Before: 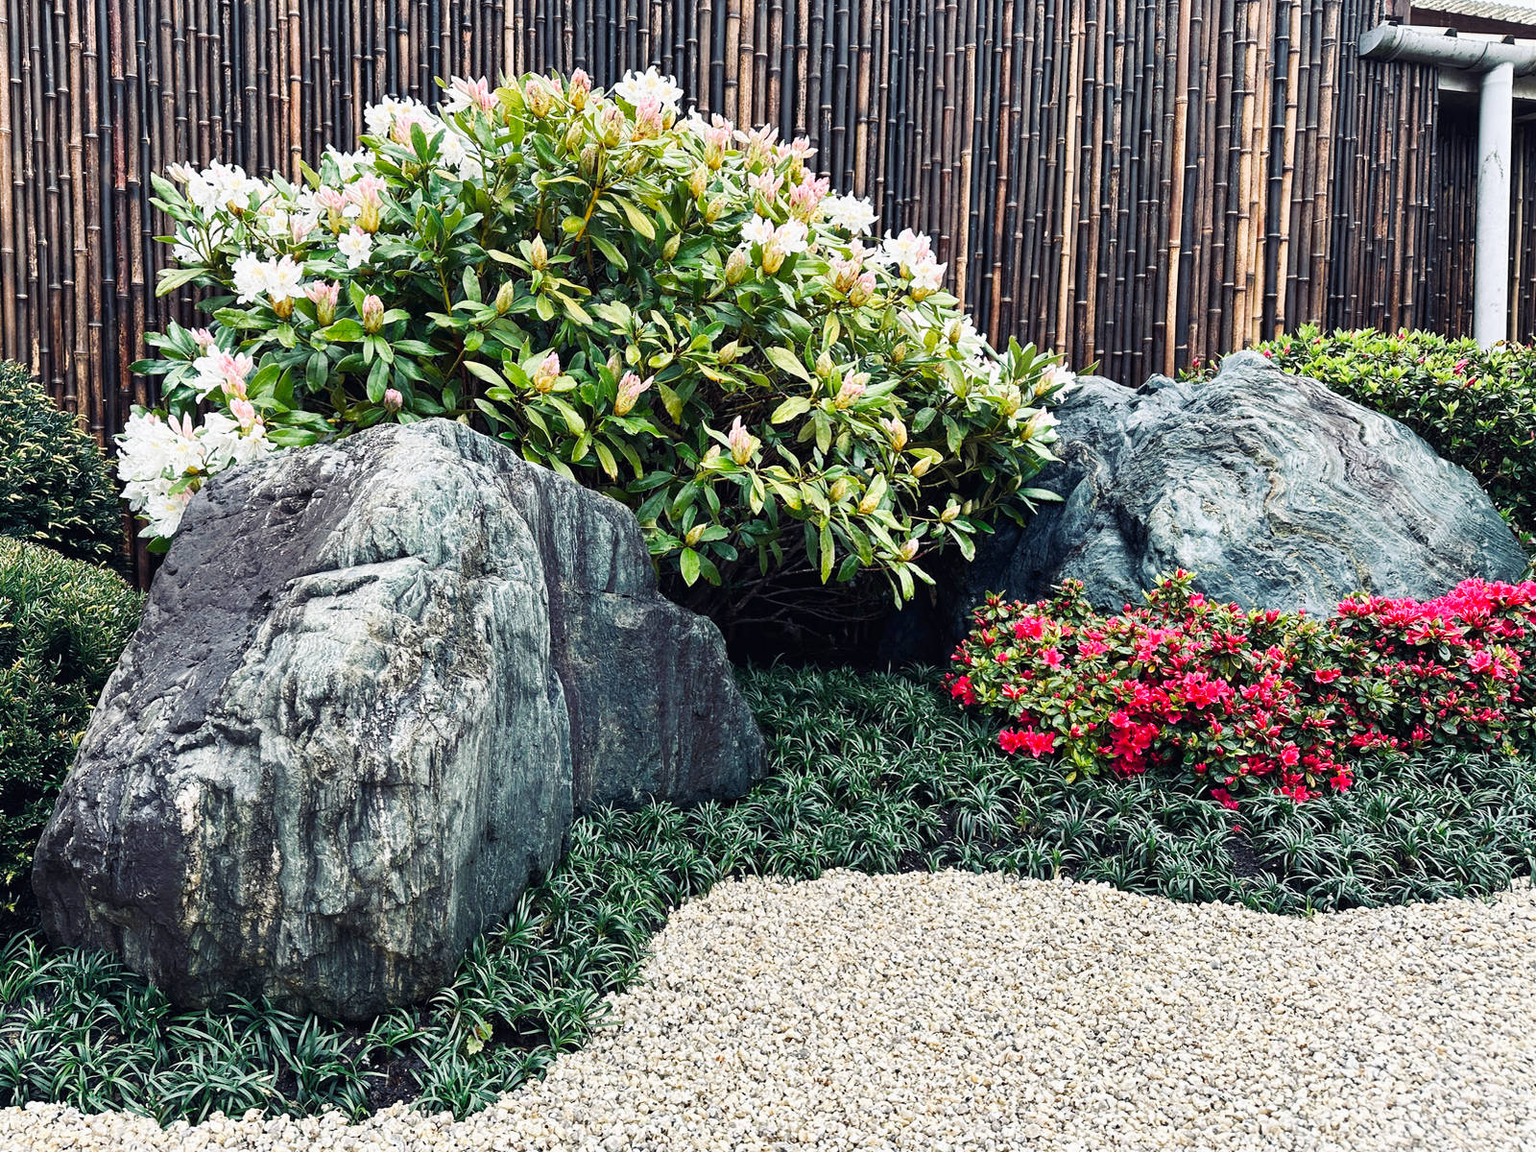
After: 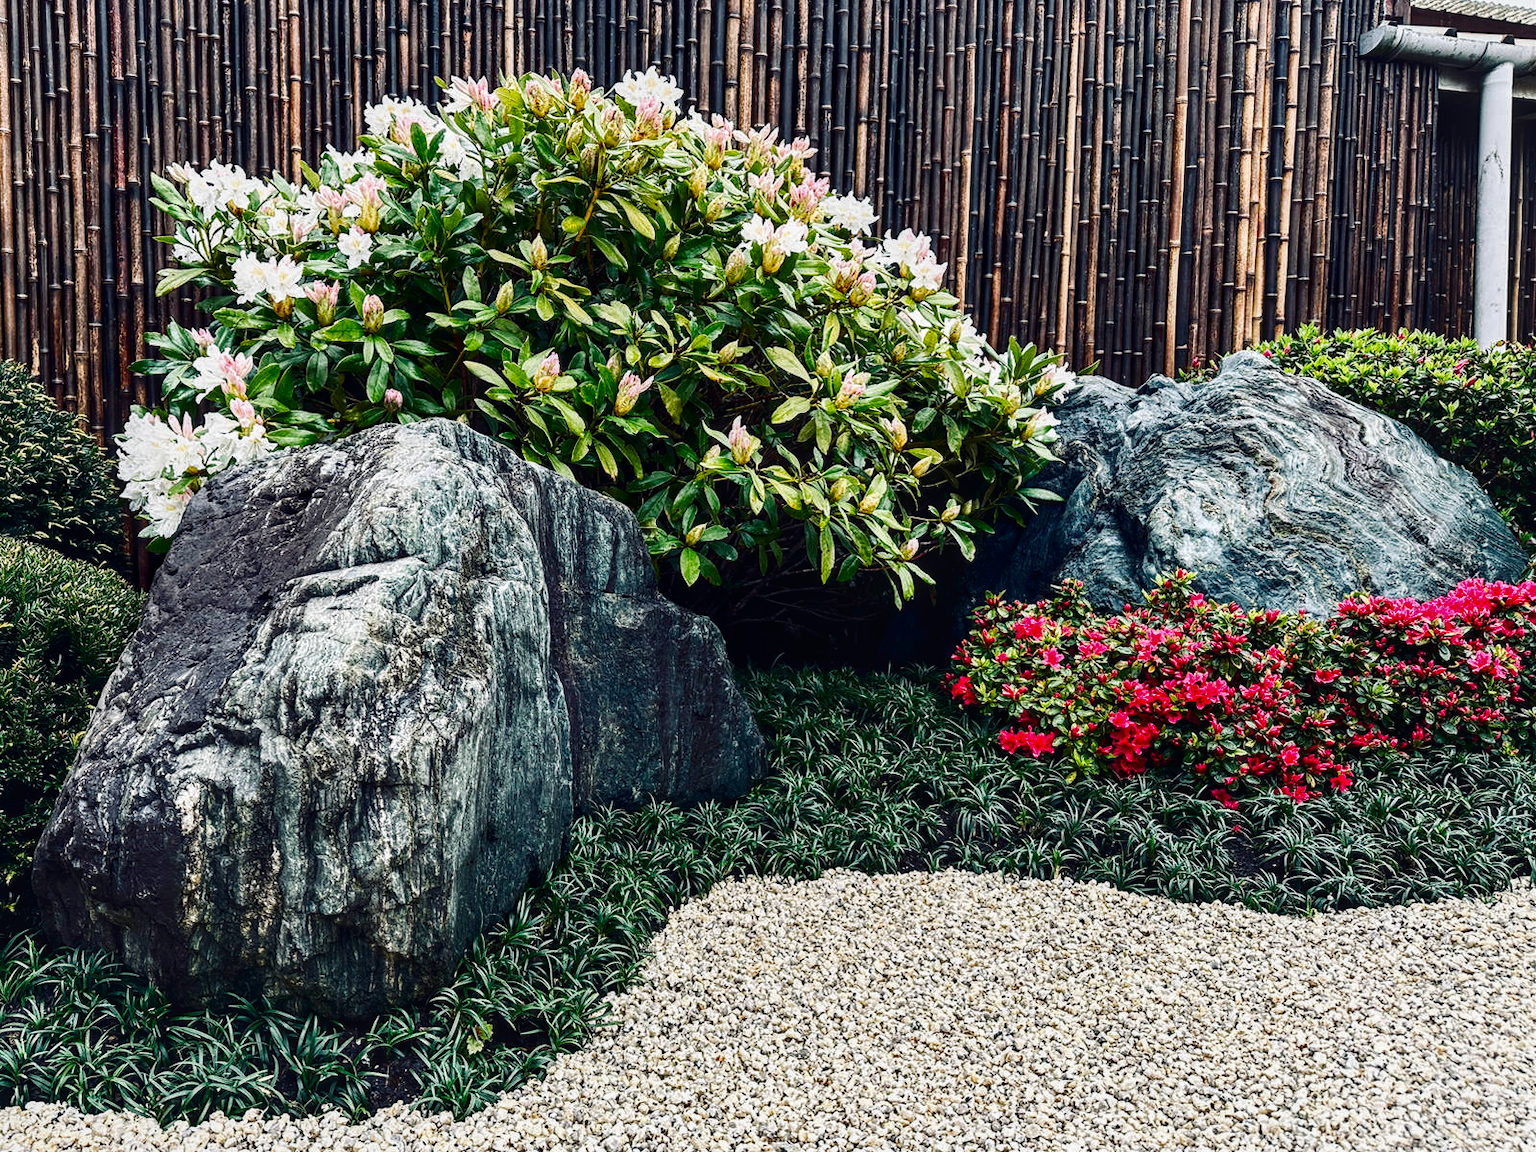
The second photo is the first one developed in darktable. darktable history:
contrast brightness saturation: contrast 0.13, brightness -0.24, saturation 0.14
local contrast: on, module defaults
